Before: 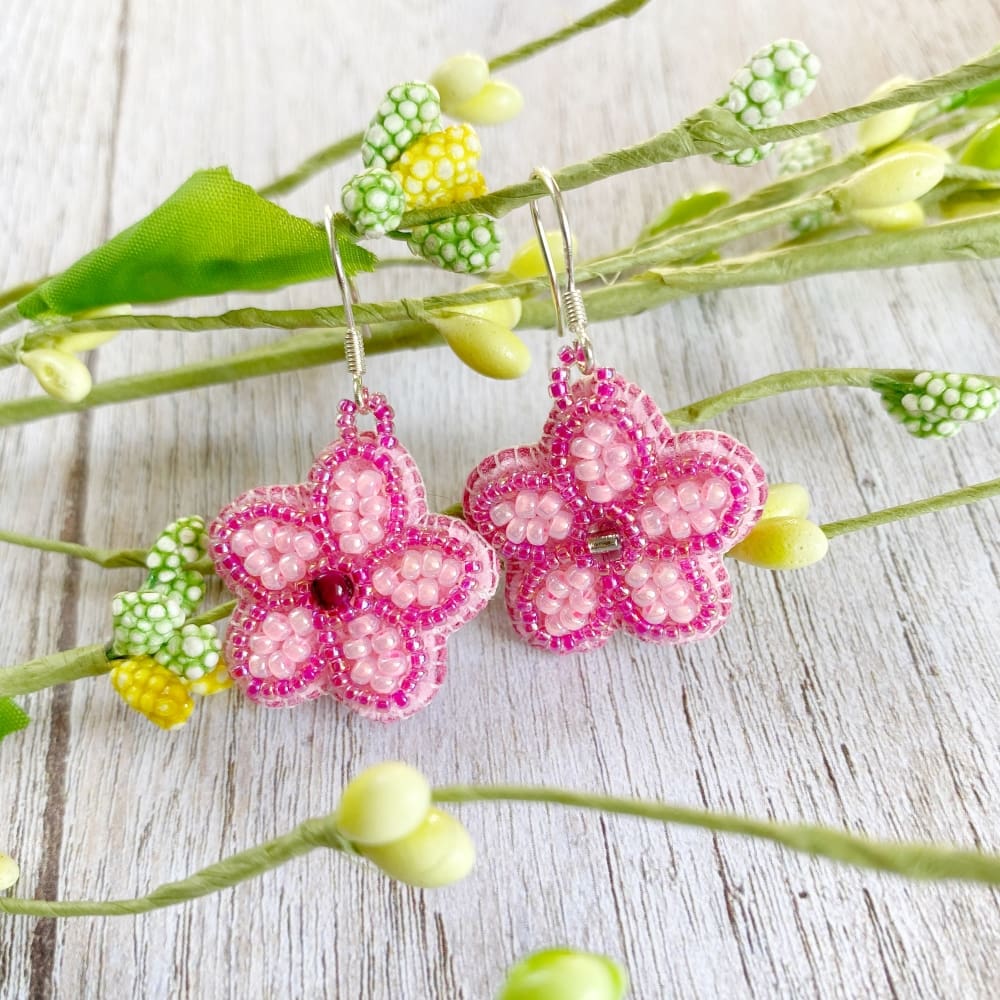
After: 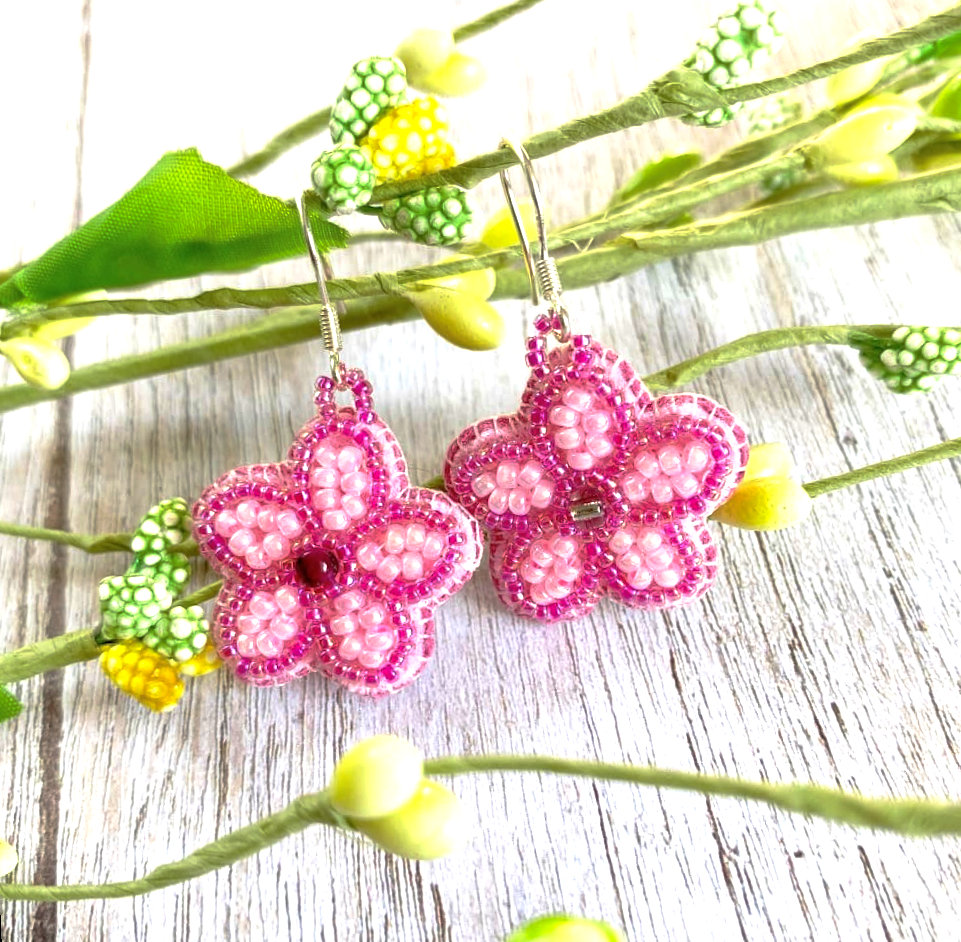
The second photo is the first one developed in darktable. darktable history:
rotate and perspective: rotation -2.12°, lens shift (vertical) 0.009, lens shift (horizontal) -0.008, automatic cropping original format, crop left 0.036, crop right 0.964, crop top 0.05, crop bottom 0.959
base curve: curves: ch0 [(0, 0) (0.595, 0.418) (1, 1)], preserve colors none
exposure: exposure 0.566 EV, compensate highlight preservation false
